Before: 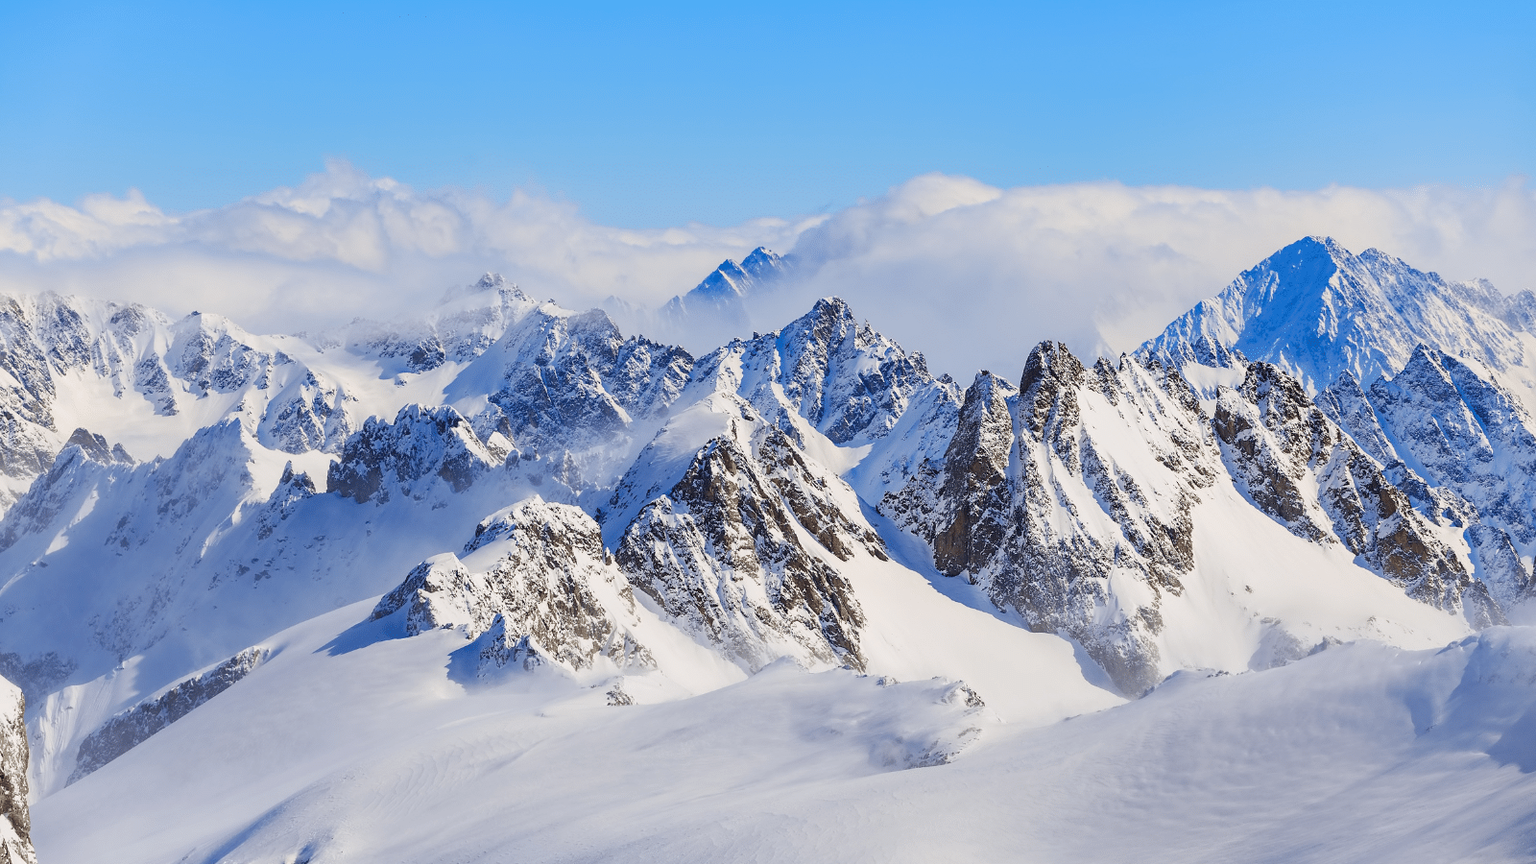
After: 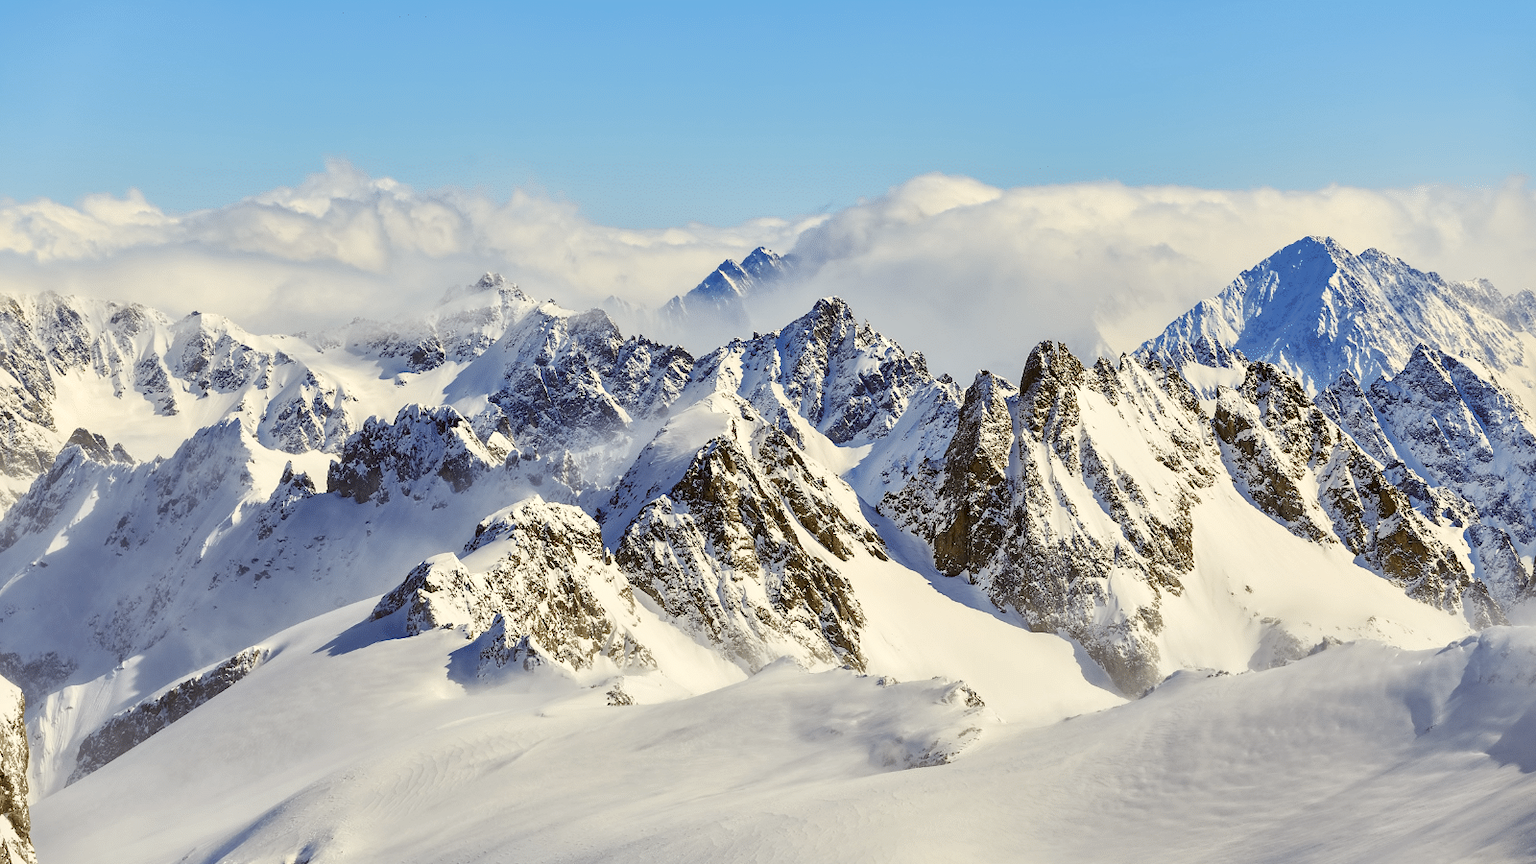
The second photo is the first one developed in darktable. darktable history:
shadows and highlights: radius 93.07, shadows -14.46, white point adjustment 0.23, highlights 31.48, compress 48.23%, highlights color adjustment 52.79%, soften with gaussian
tone equalizer: on, module defaults
color correction: highlights a* -1.43, highlights b* 10.12, shadows a* 0.395, shadows b* 19.35
local contrast: mode bilateral grid, contrast 25, coarseness 47, detail 151%, midtone range 0.2
